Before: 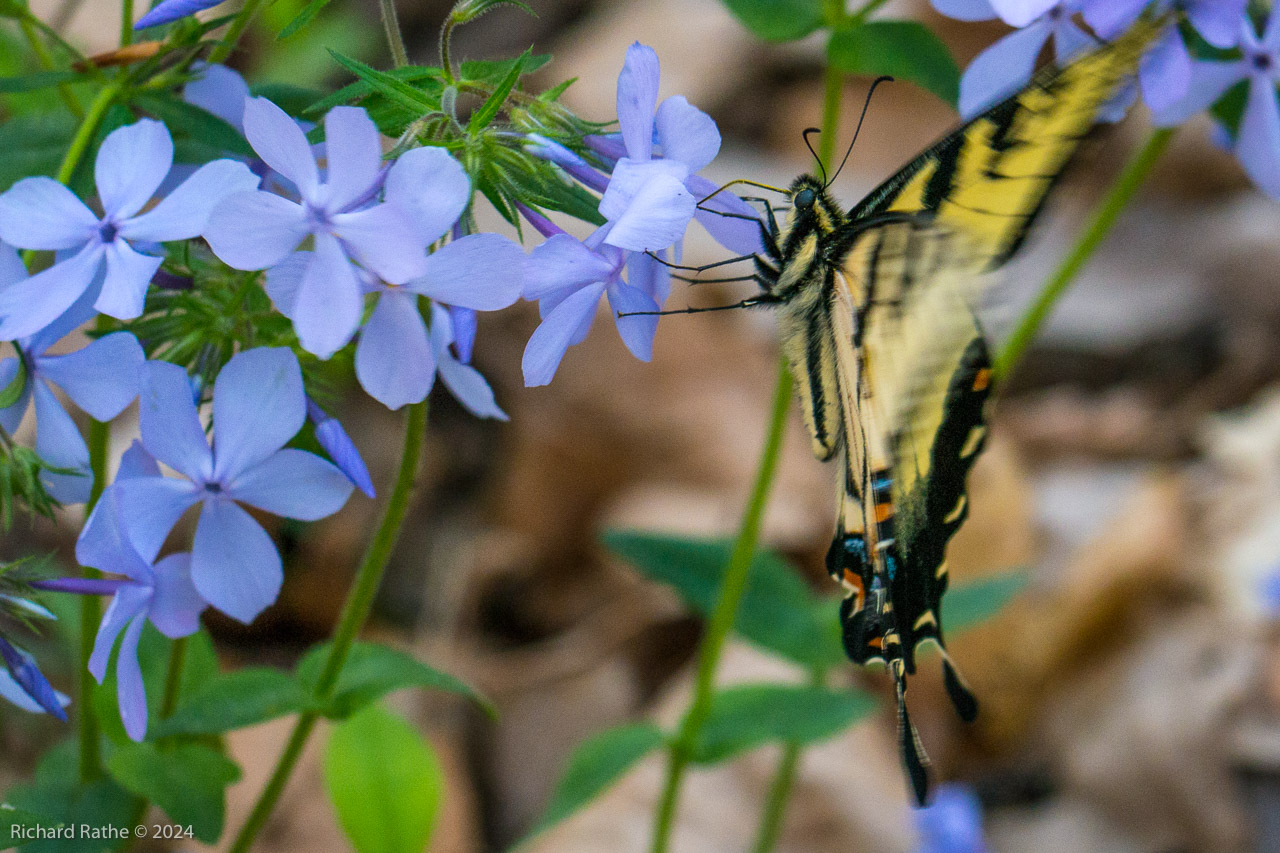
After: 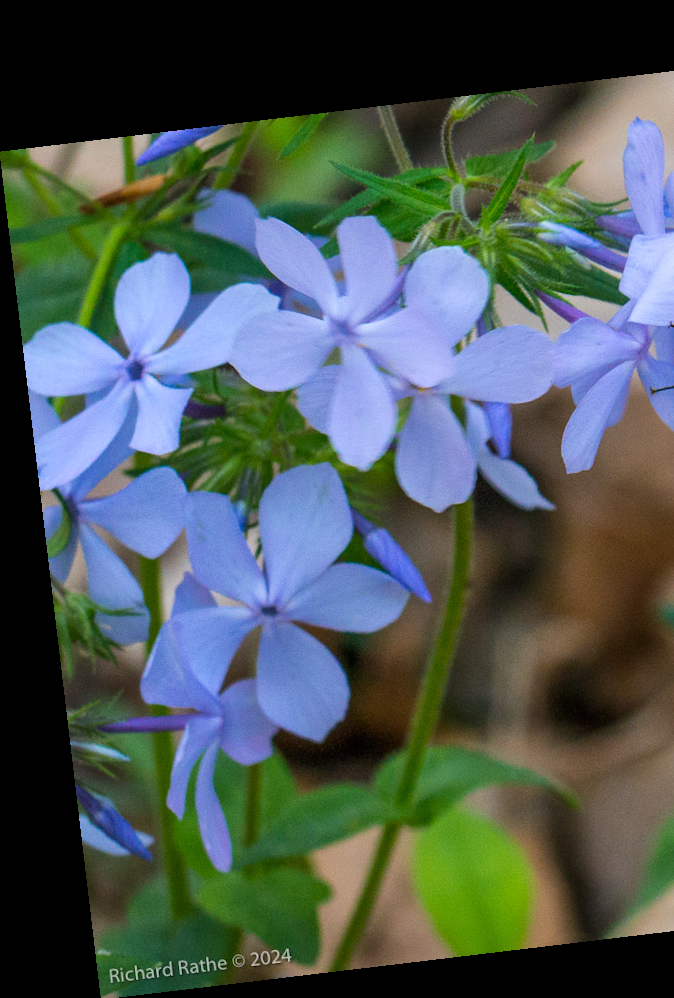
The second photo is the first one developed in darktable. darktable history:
crop and rotate: left 0%, top 0%, right 50.845%
rotate and perspective: rotation -6.83°, automatic cropping off
tone equalizer: on, module defaults
